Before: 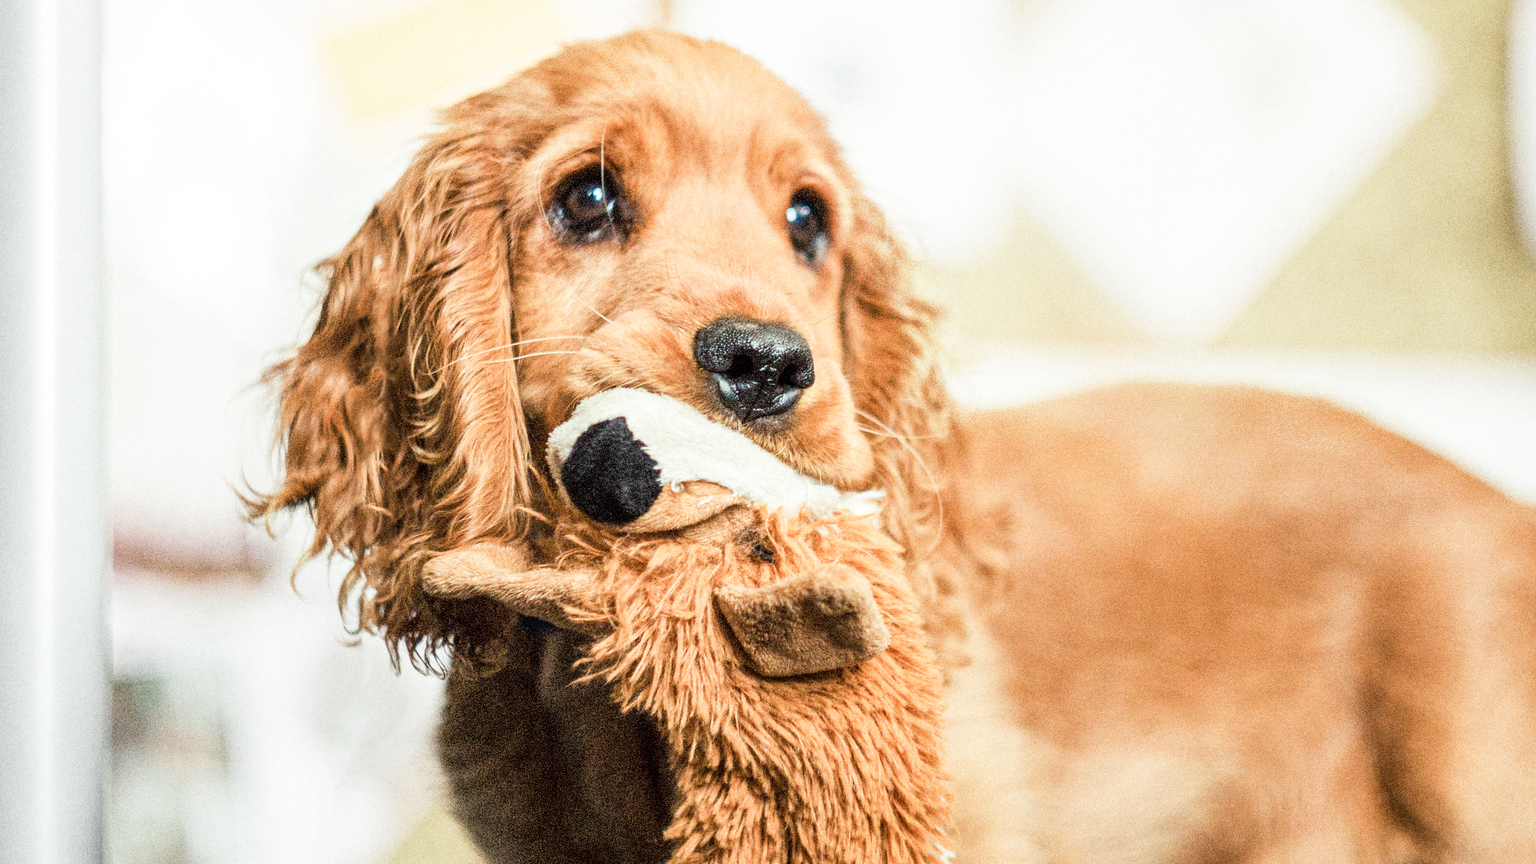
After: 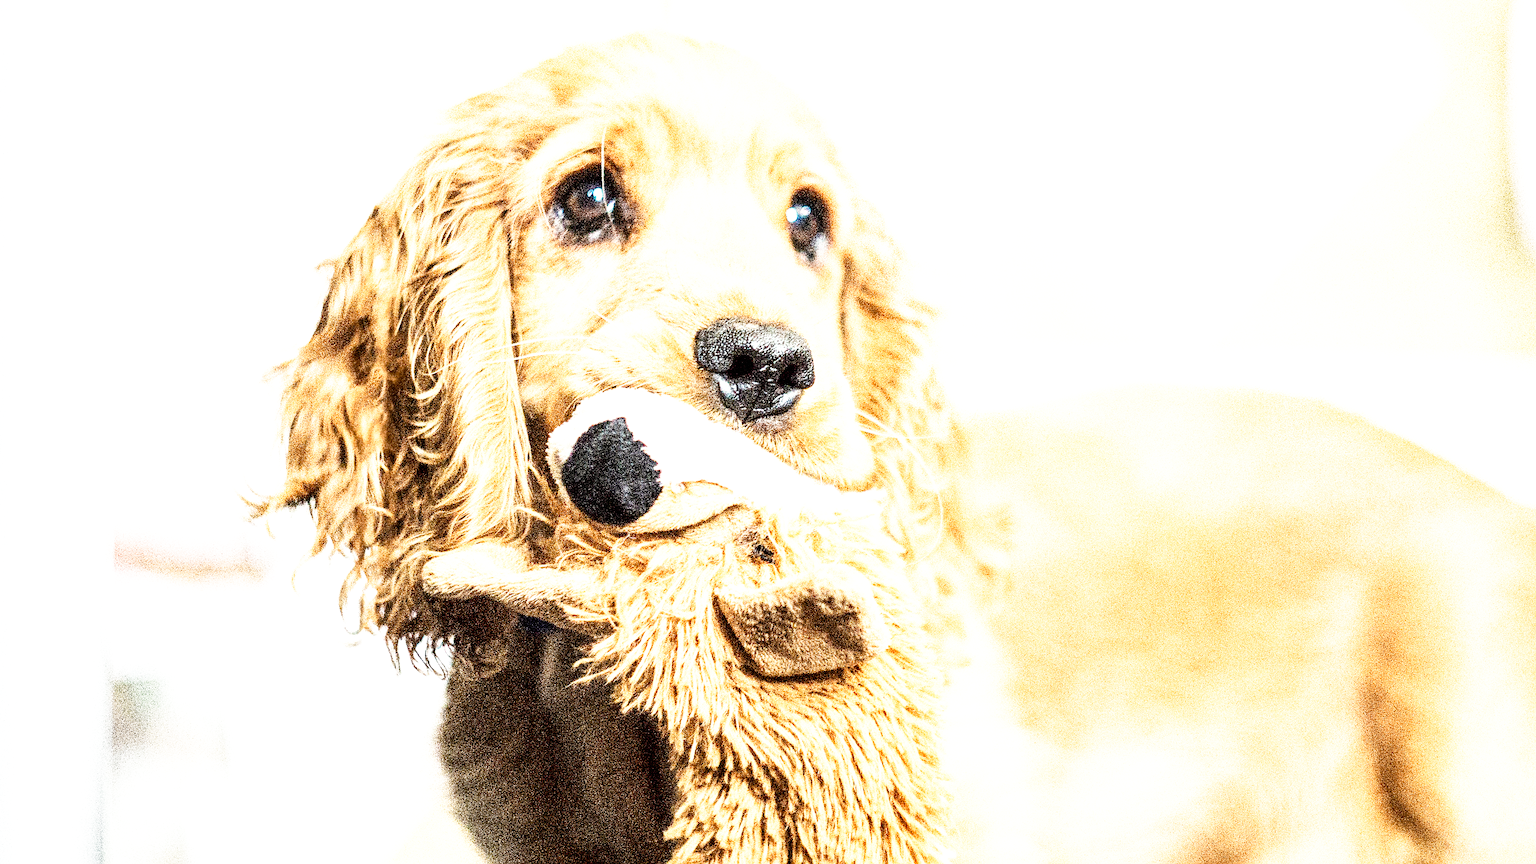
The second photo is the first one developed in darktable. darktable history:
sharpen: on, module defaults
haze removal: compatibility mode true, adaptive false
base curve: curves: ch0 [(0, 0) (0.012, 0.01) (0.073, 0.168) (0.31, 0.711) (0.645, 0.957) (1, 1)], preserve colors none
tone equalizer: -8 EV -0.75 EV, -7 EV -0.7 EV, -6 EV -0.6 EV, -5 EV -0.4 EV, -3 EV 0.4 EV, -2 EV 0.6 EV, -1 EV 0.7 EV, +0 EV 0.75 EV, edges refinement/feathering 500, mask exposure compensation -1.57 EV, preserve details no
